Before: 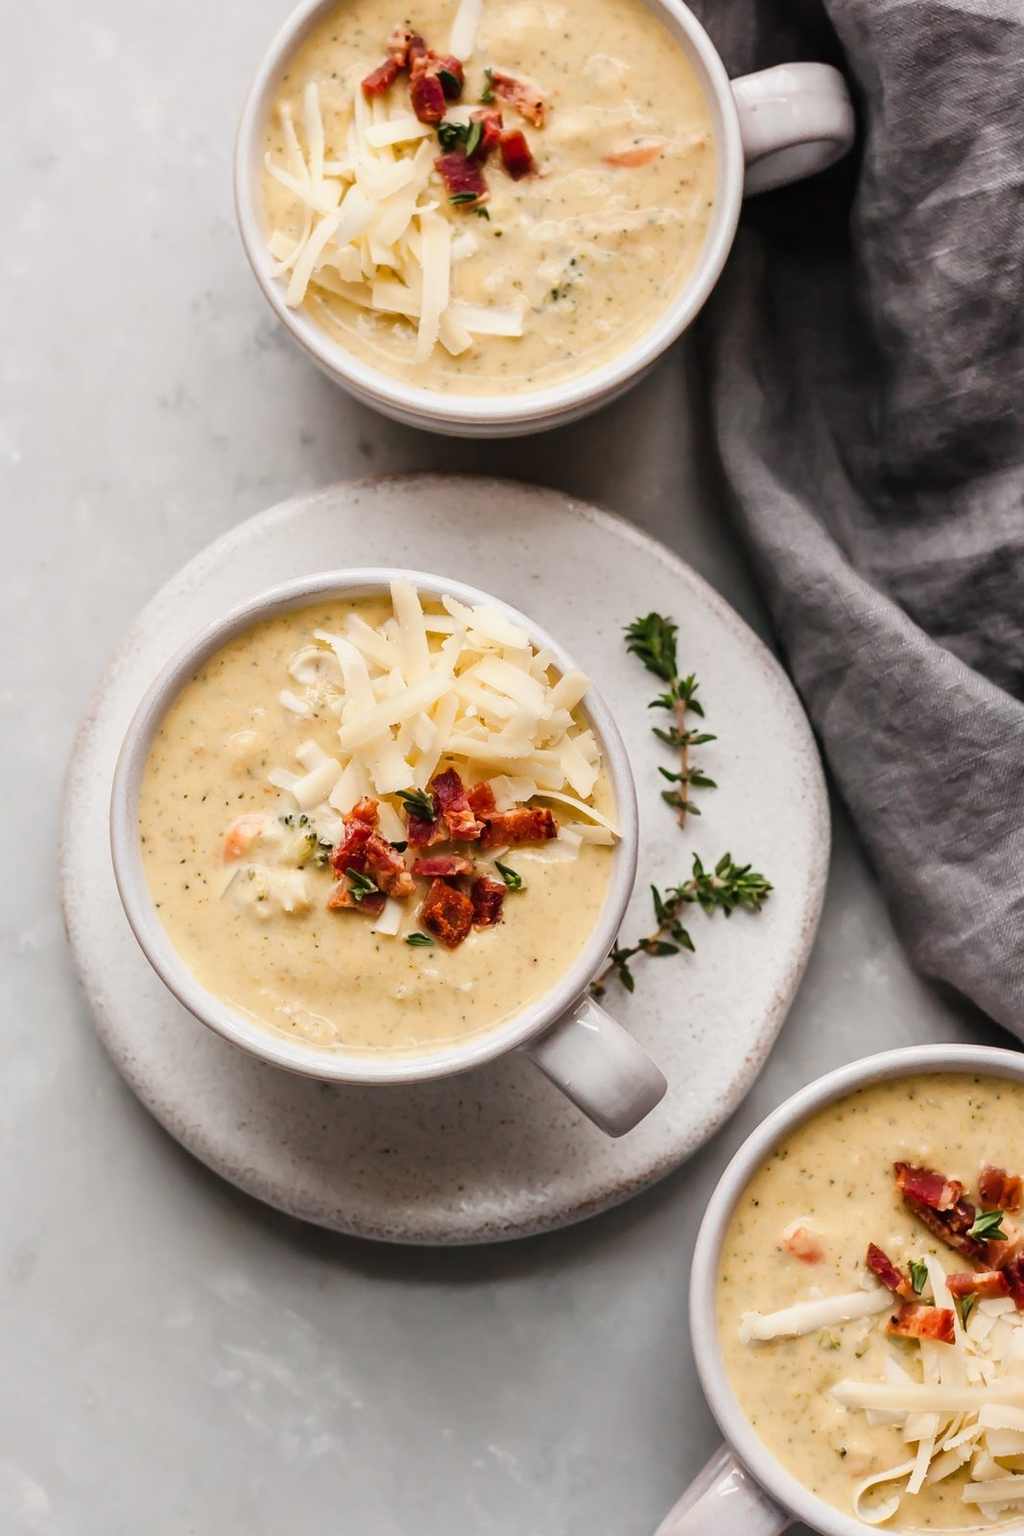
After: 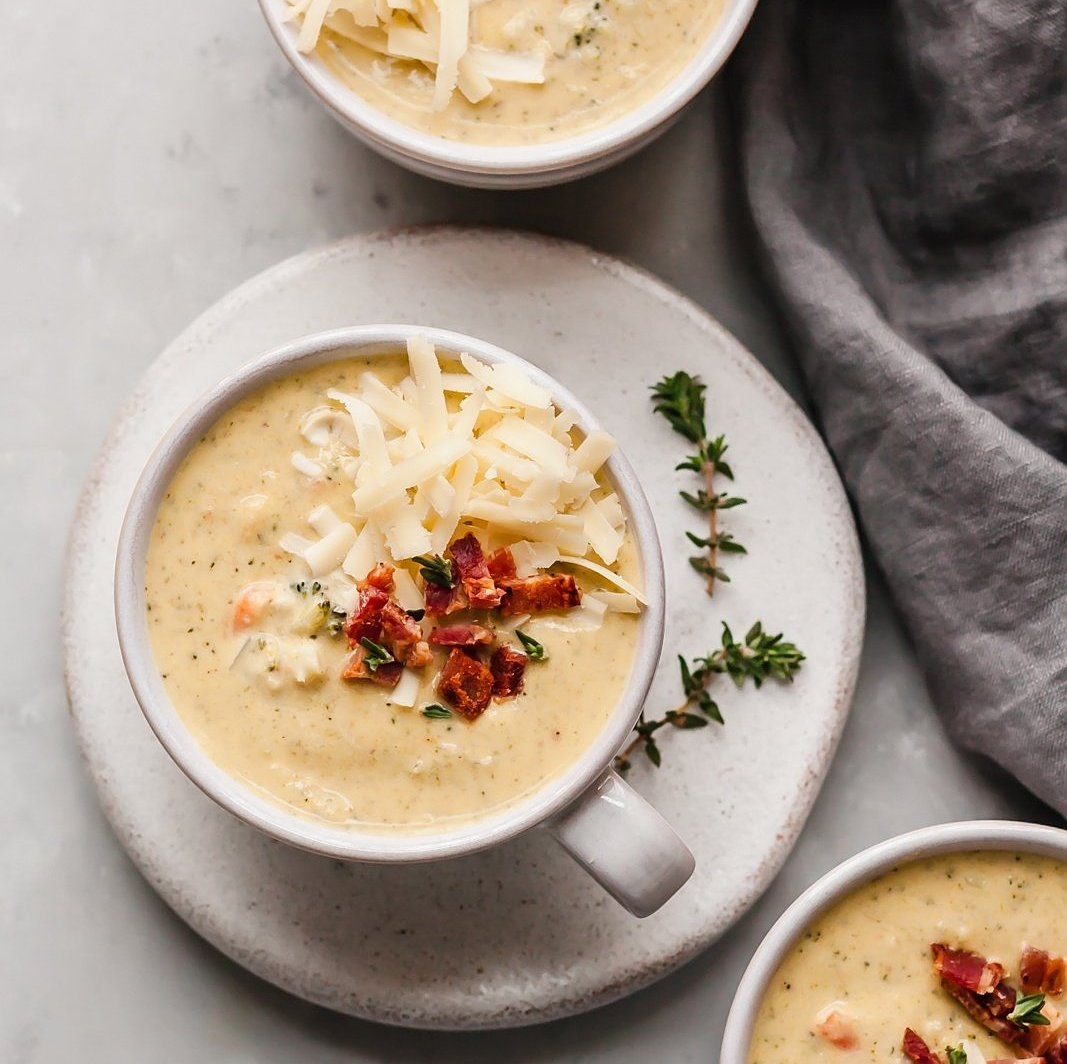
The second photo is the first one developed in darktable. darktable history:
crop: top 16.727%, bottom 16.727%
white balance: emerald 1
sharpen: radius 1.272, amount 0.305, threshold 0
